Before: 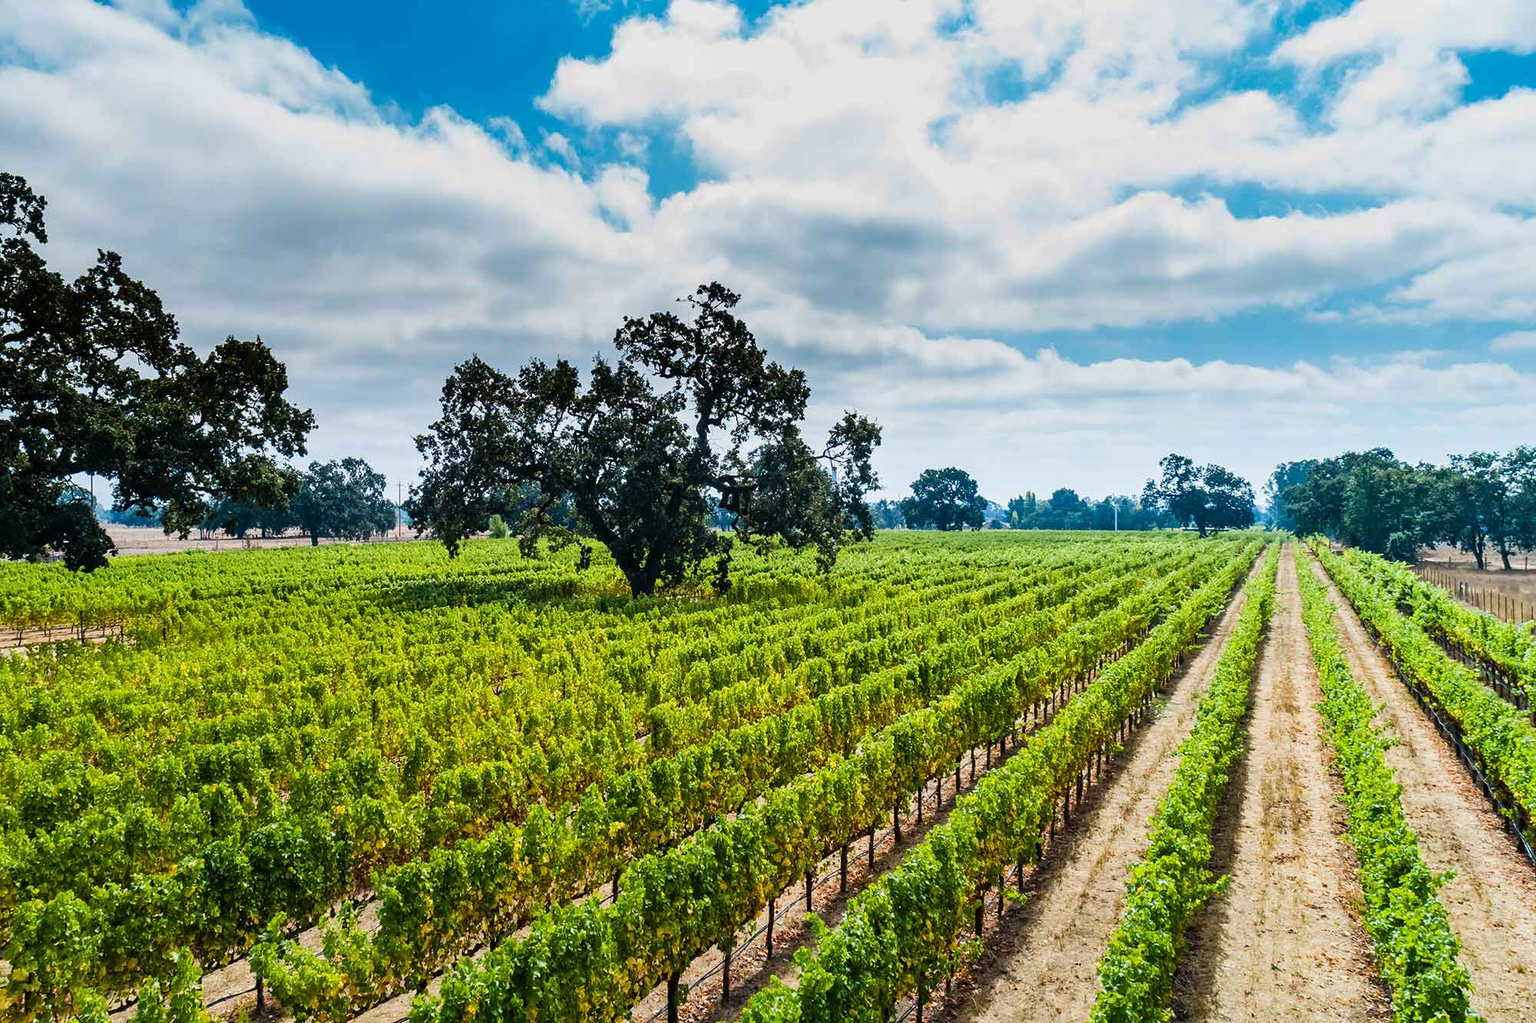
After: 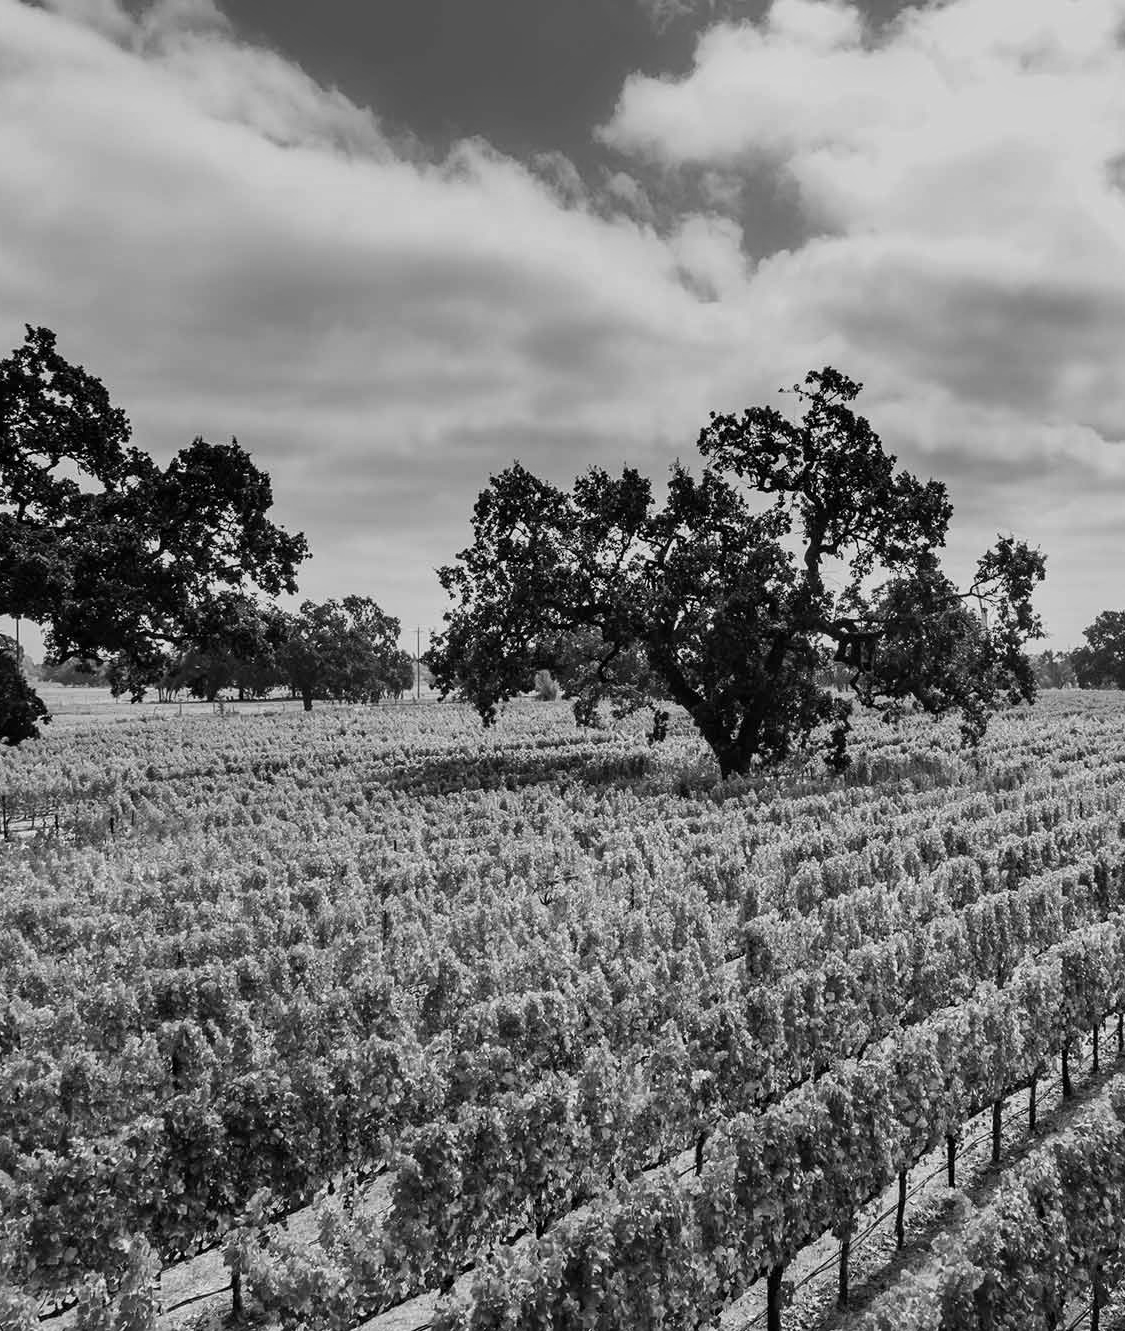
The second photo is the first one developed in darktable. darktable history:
tone equalizer: -8 EV 0.06 EV, smoothing diameter 25%, edges refinement/feathering 10, preserve details guided filter
monochrome: a 26.22, b 42.67, size 0.8
crop: left 5.114%, right 38.589%
